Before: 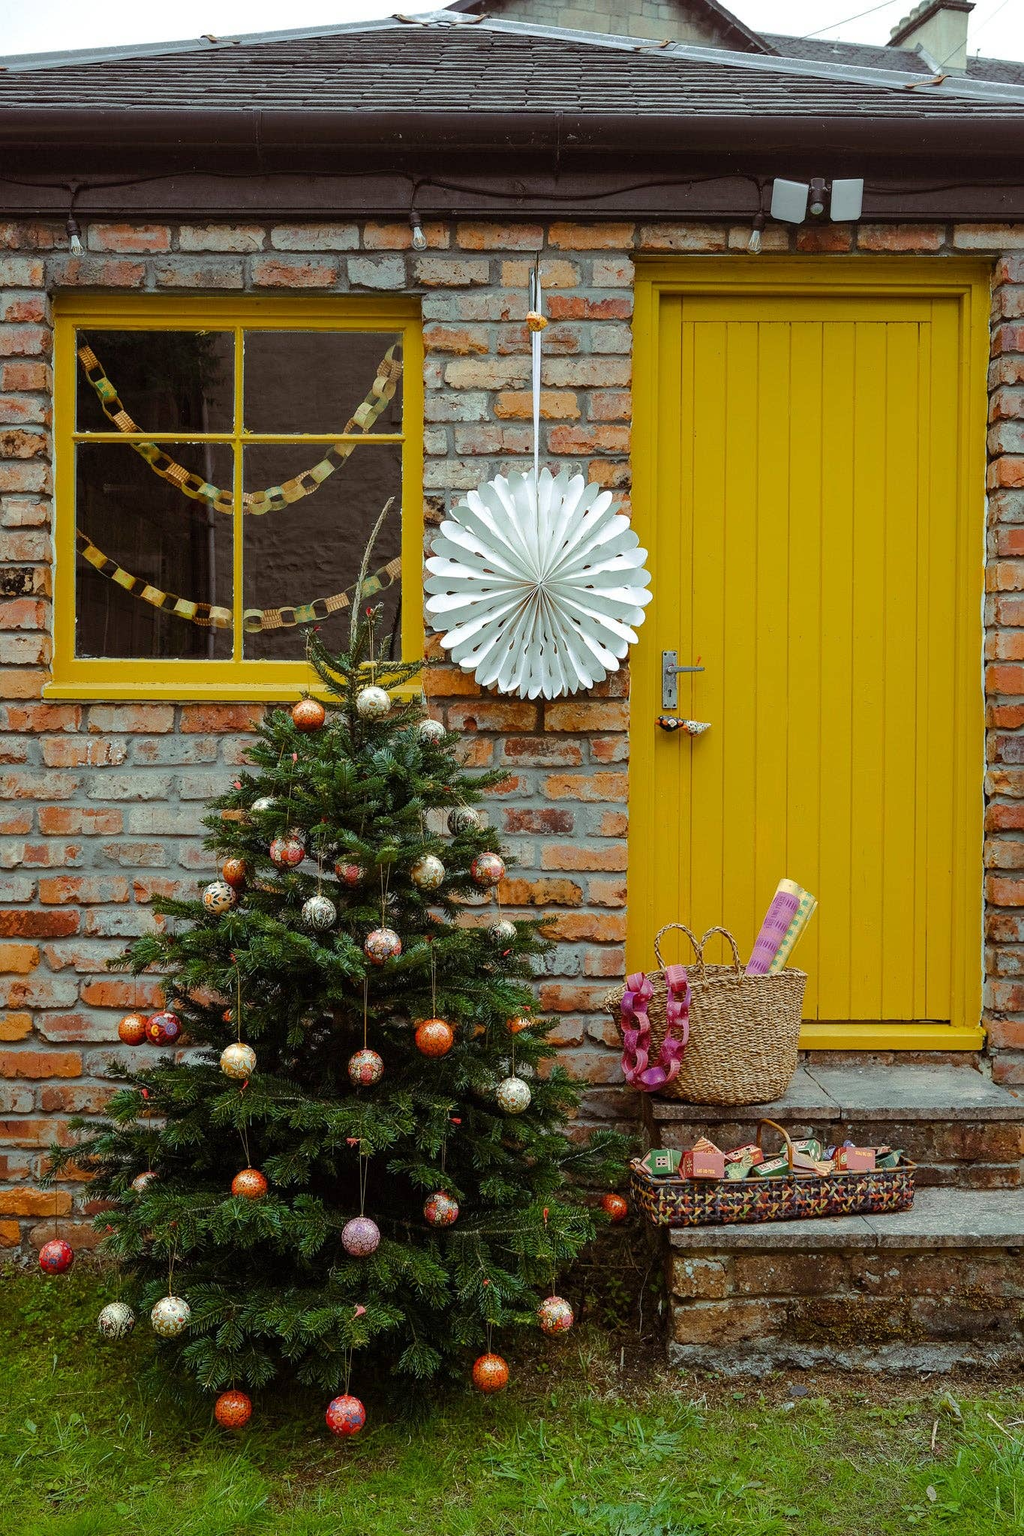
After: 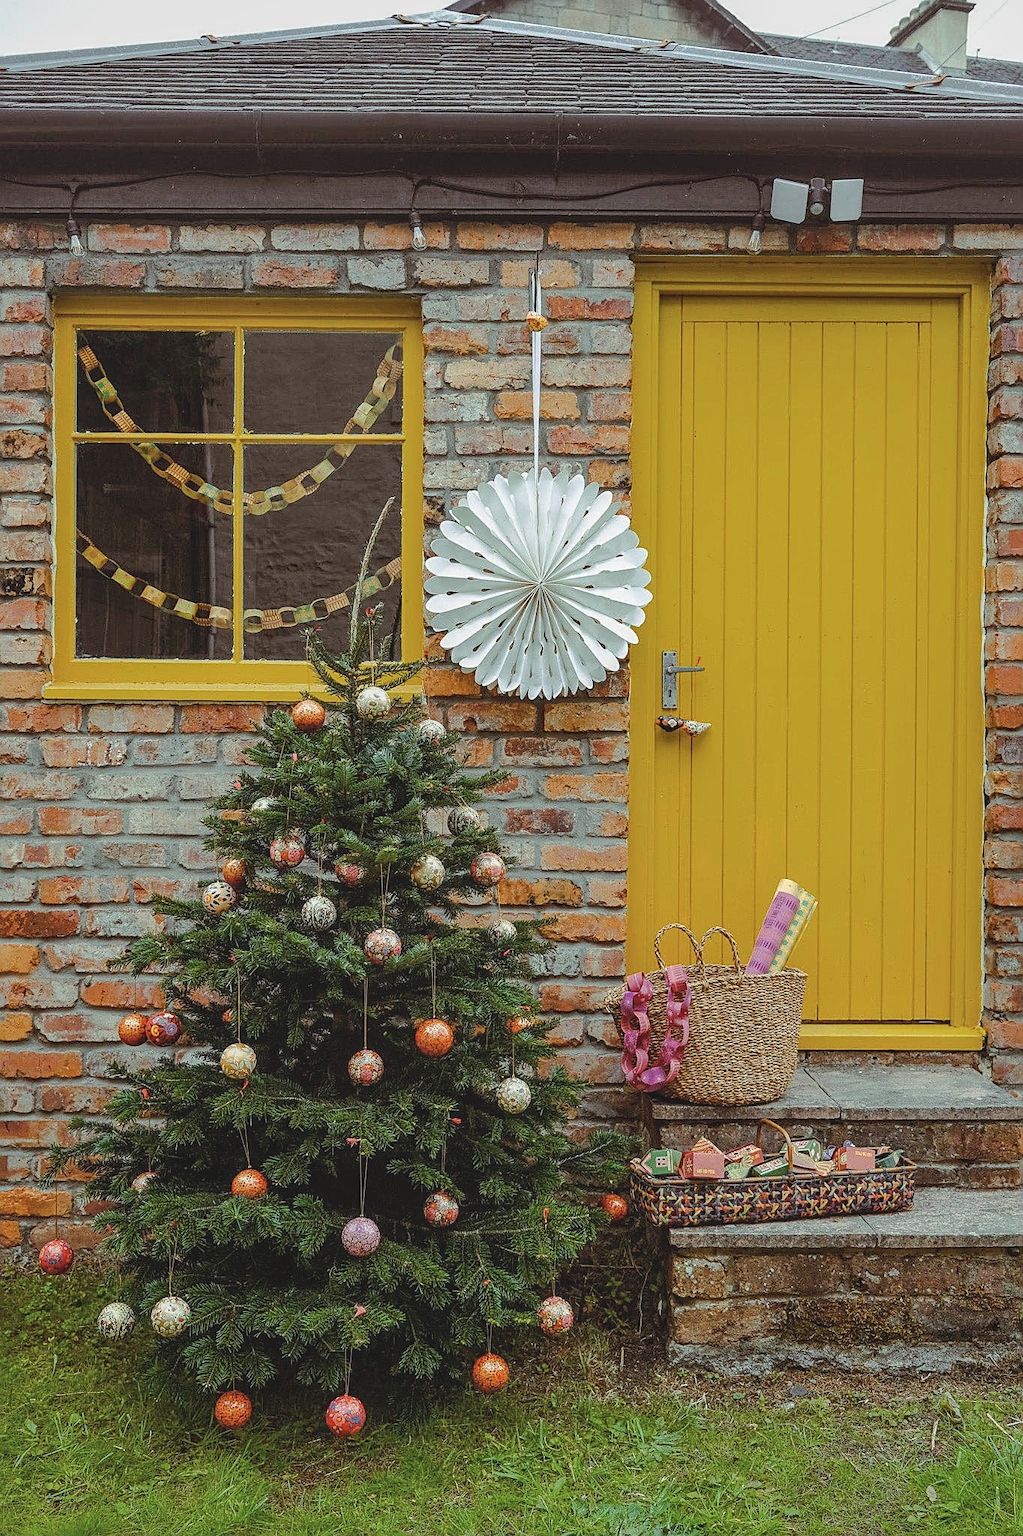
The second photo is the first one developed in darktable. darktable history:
sharpen: on, module defaults
contrast brightness saturation: contrast -0.161, brightness 0.051, saturation -0.123
shadows and highlights: shadows 25.11, highlights -24.29
local contrast: on, module defaults
